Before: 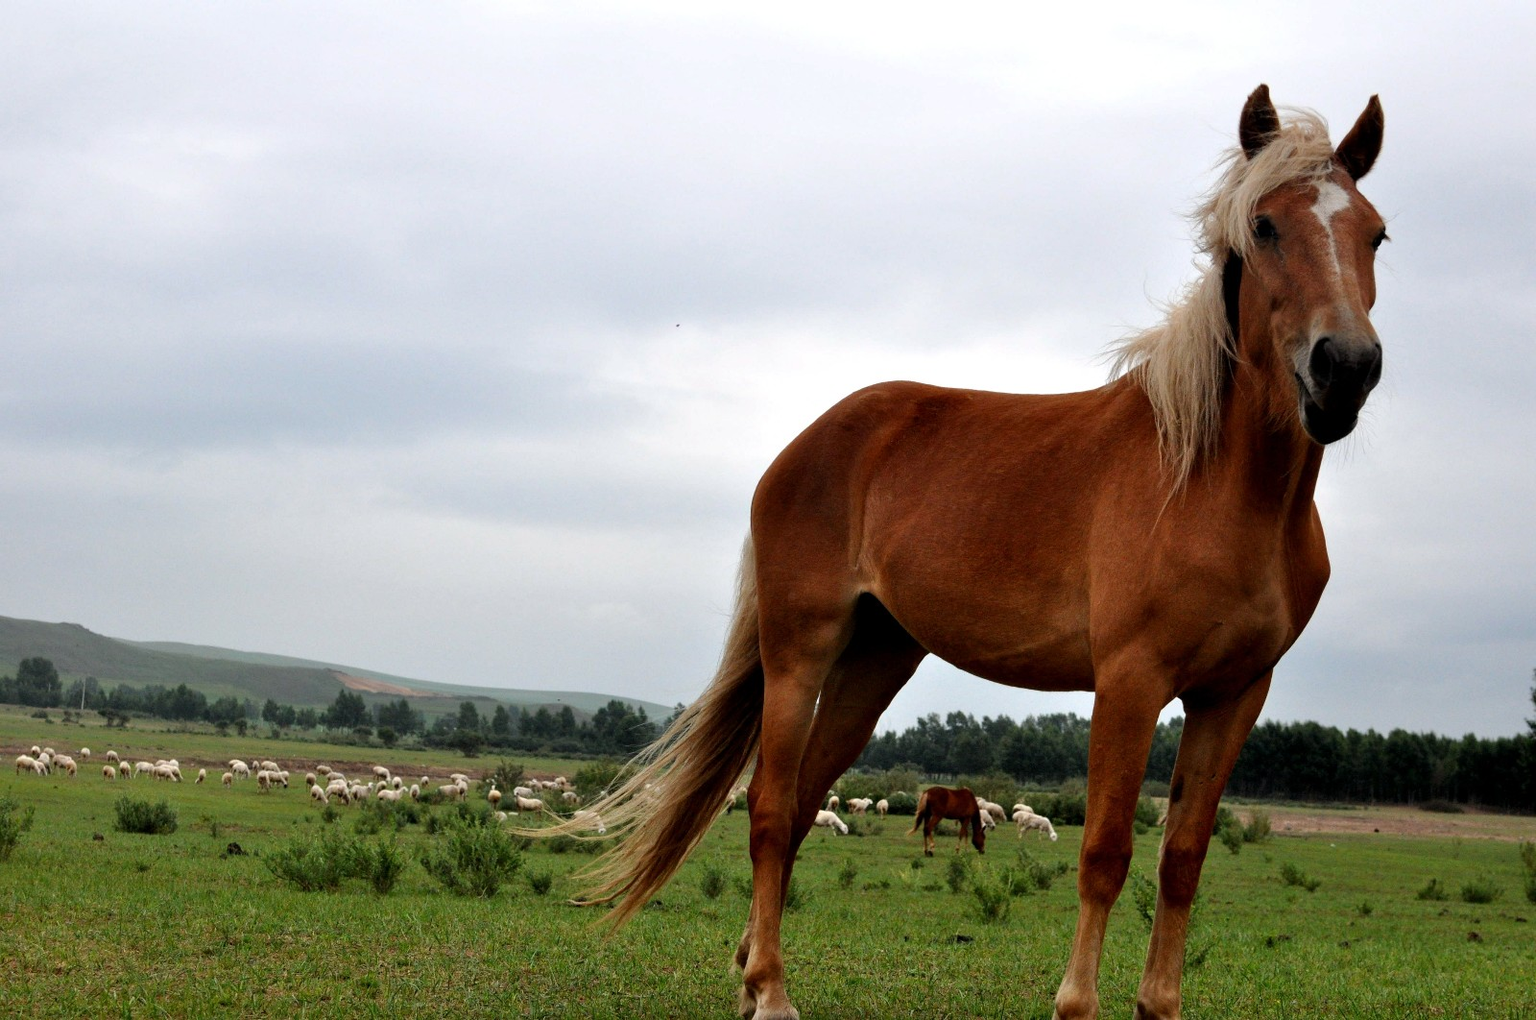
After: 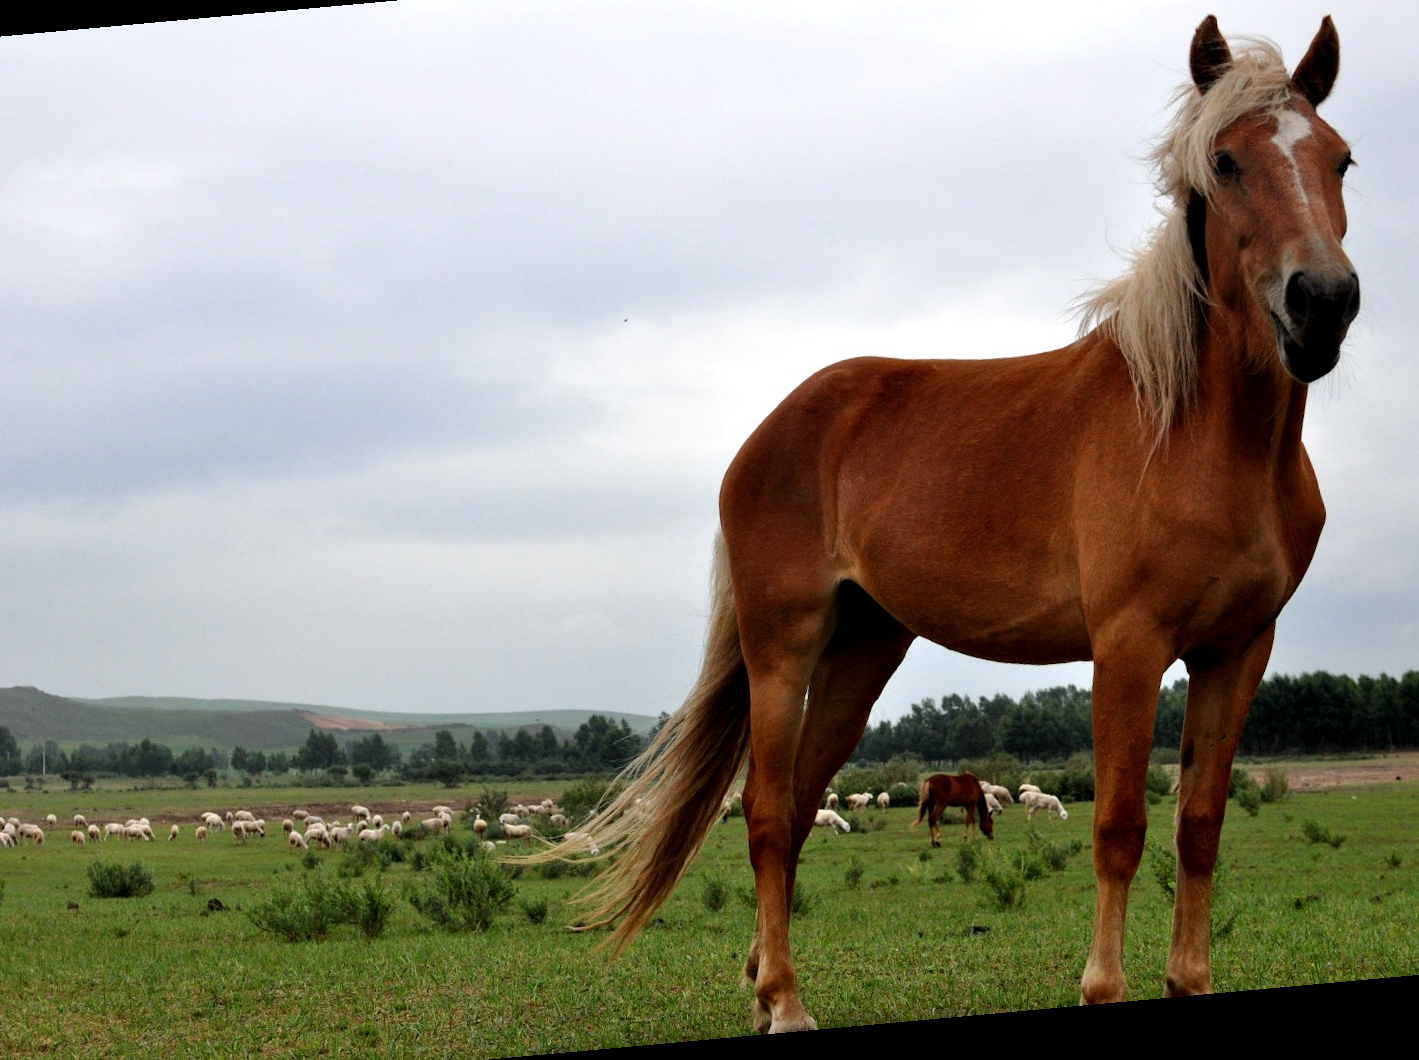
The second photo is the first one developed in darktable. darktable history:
crop: left 6.446%, top 8.188%, right 9.538%, bottom 3.548%
rotate and perspective: rotation -5.2°, automatic cropping off
